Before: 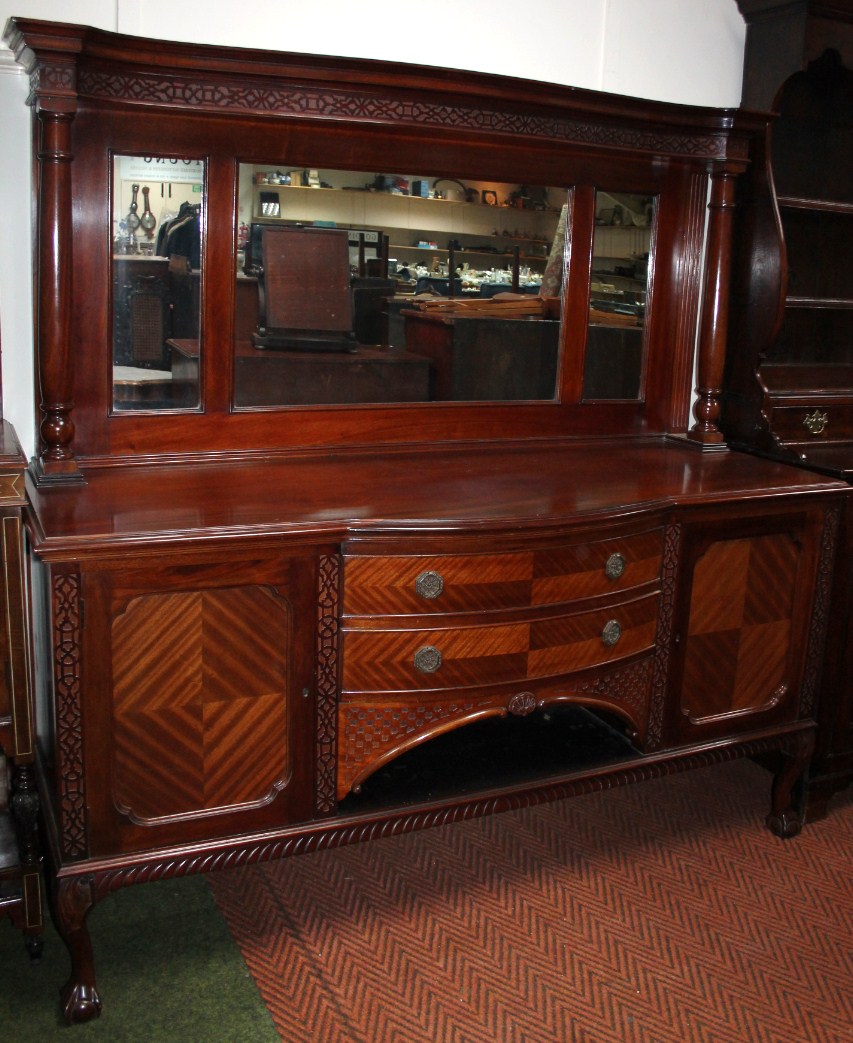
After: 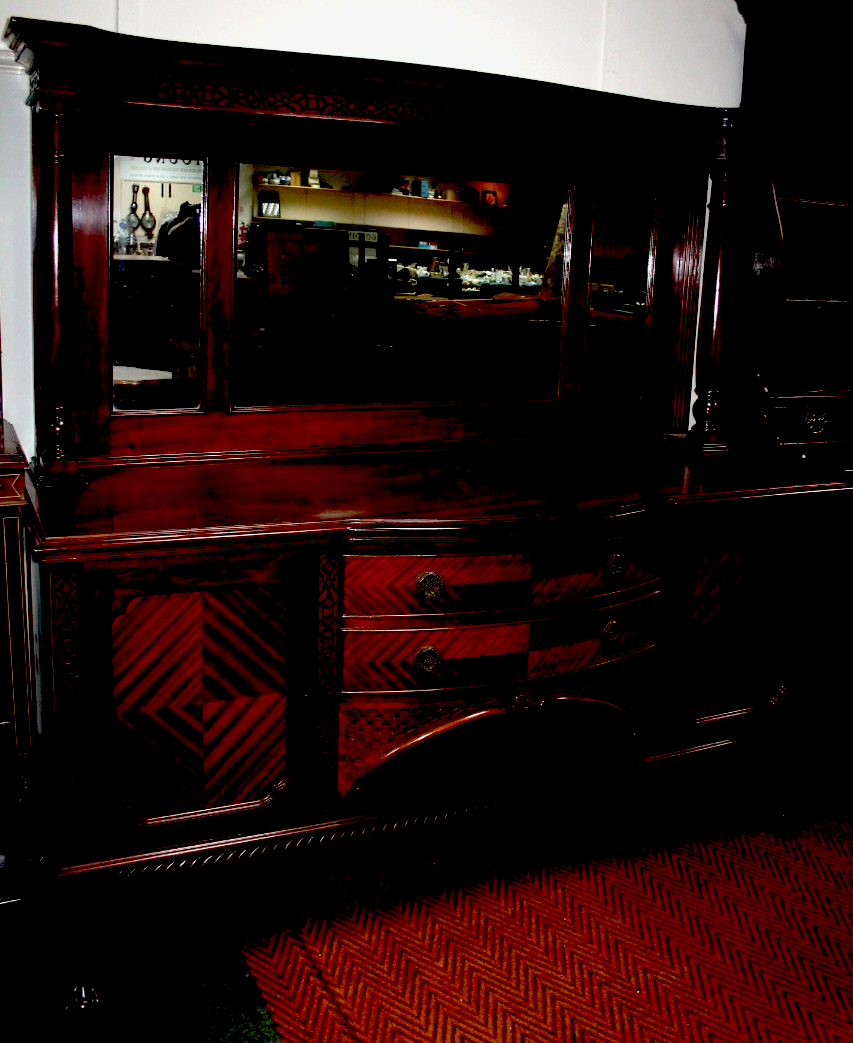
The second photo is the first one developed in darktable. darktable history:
exposure: black level correction 0.098, exposure -0.094 EV, compensate highlight preservation false
